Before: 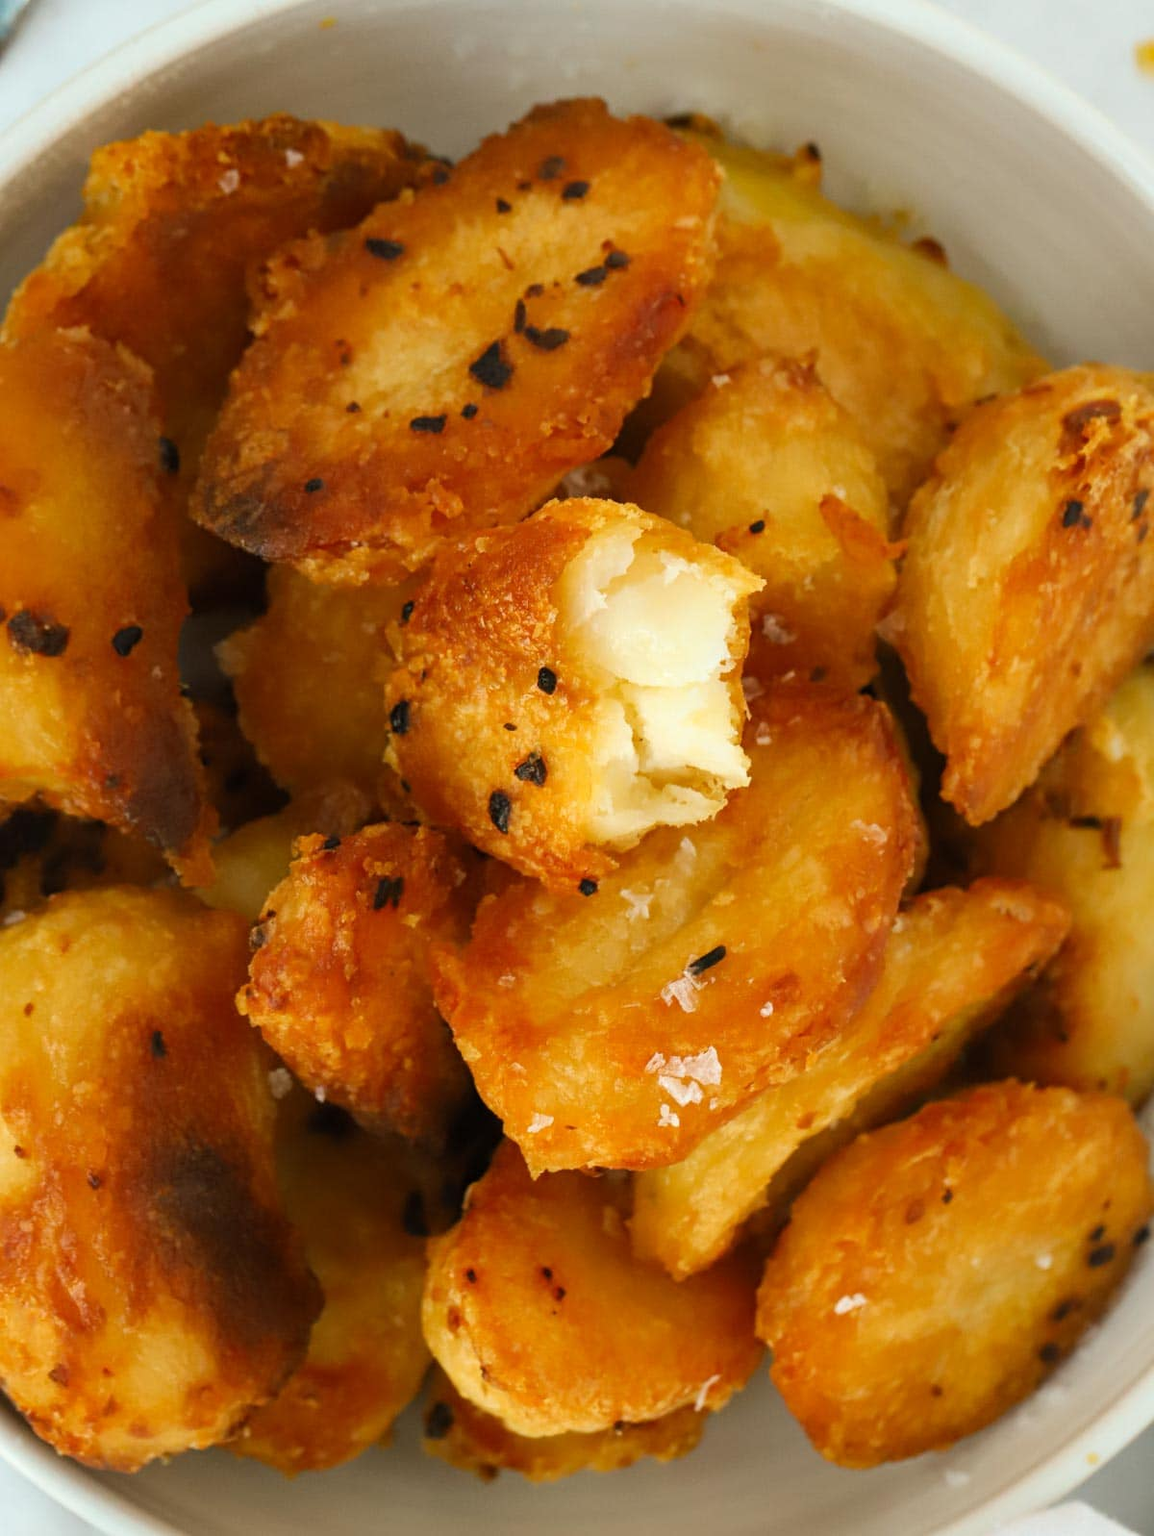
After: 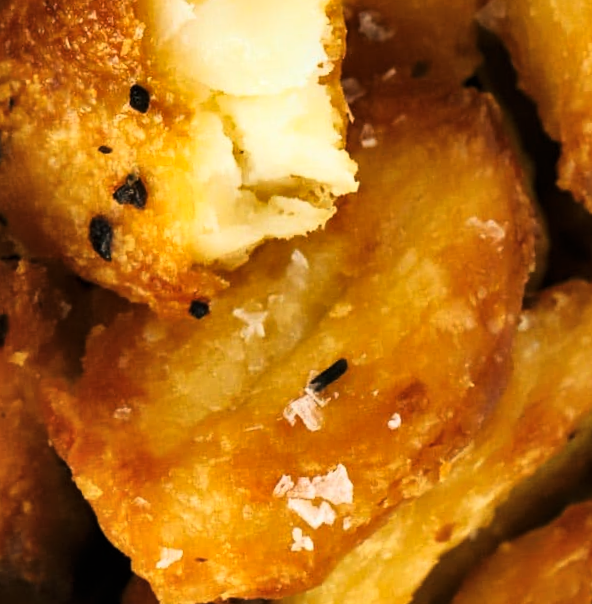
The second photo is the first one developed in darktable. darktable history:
shadows and highlights: low approximation 0.01, soften with gaussian
crop: left 35.03%, top 36.625%, right 14.663%, bottom 20.057%
tone curve: curves: ch0 [(0, 0) (0.042, 0.01) (0.223, 0.123) (0.59, 0.574) (0.802, 0.868) (1, 1)], color space Lab, linked channels, preserve colors none
rotate and perspective: rotation -4.57°, crop left 0.054, crop right 0.944, crop top 0.087, crop bottom 0.914
